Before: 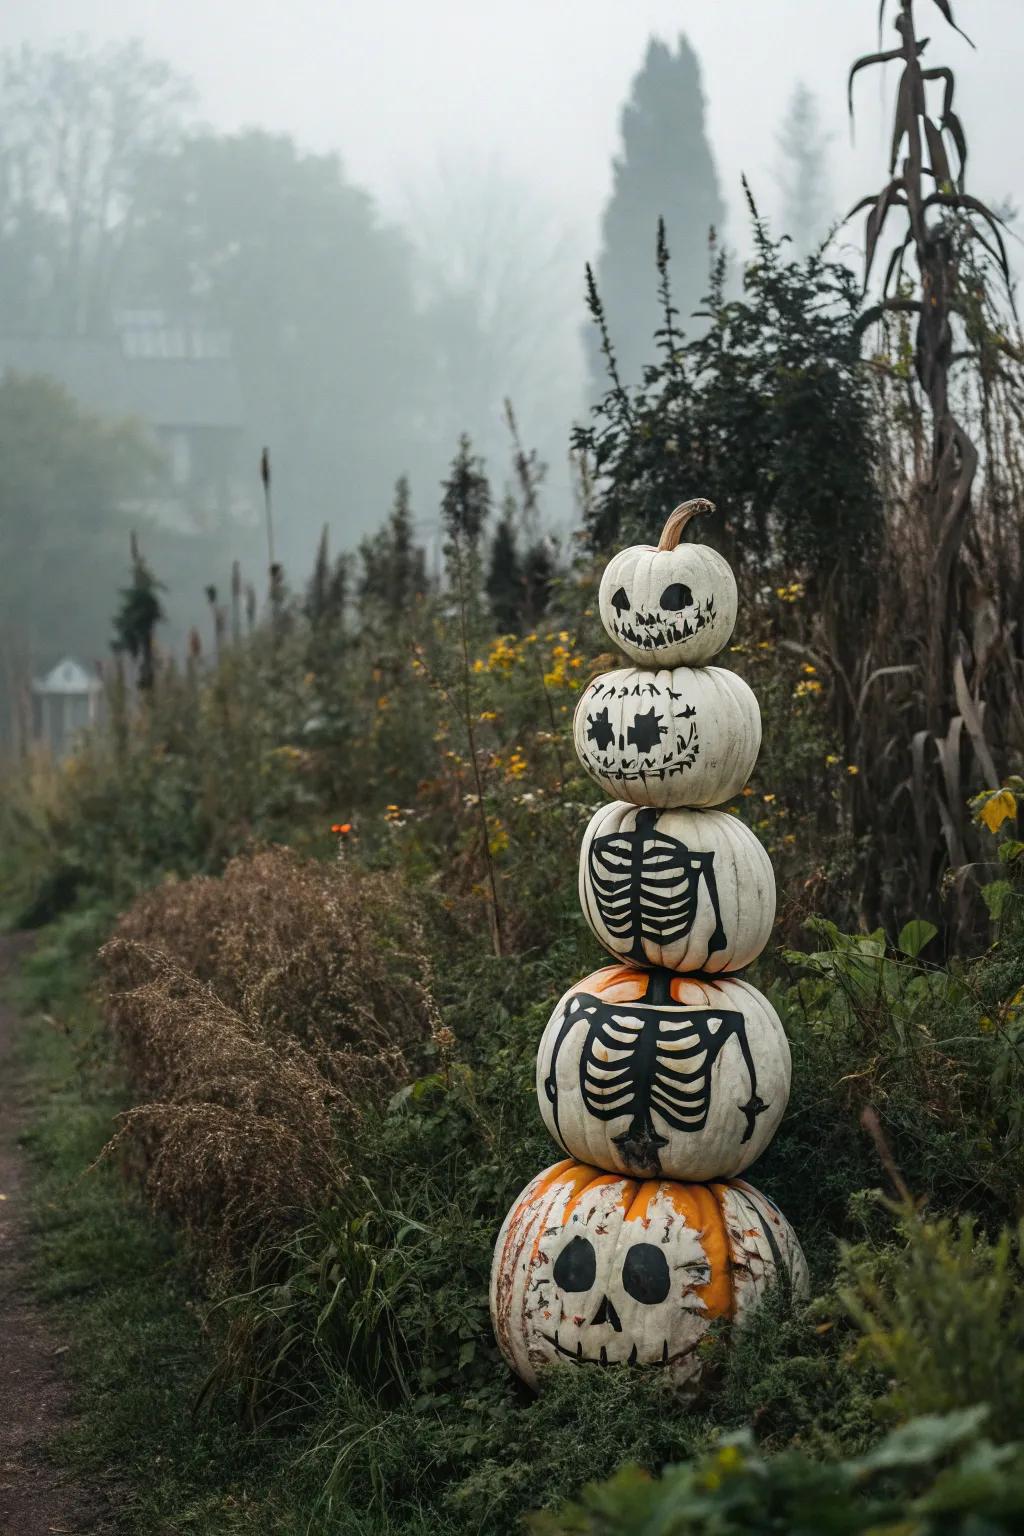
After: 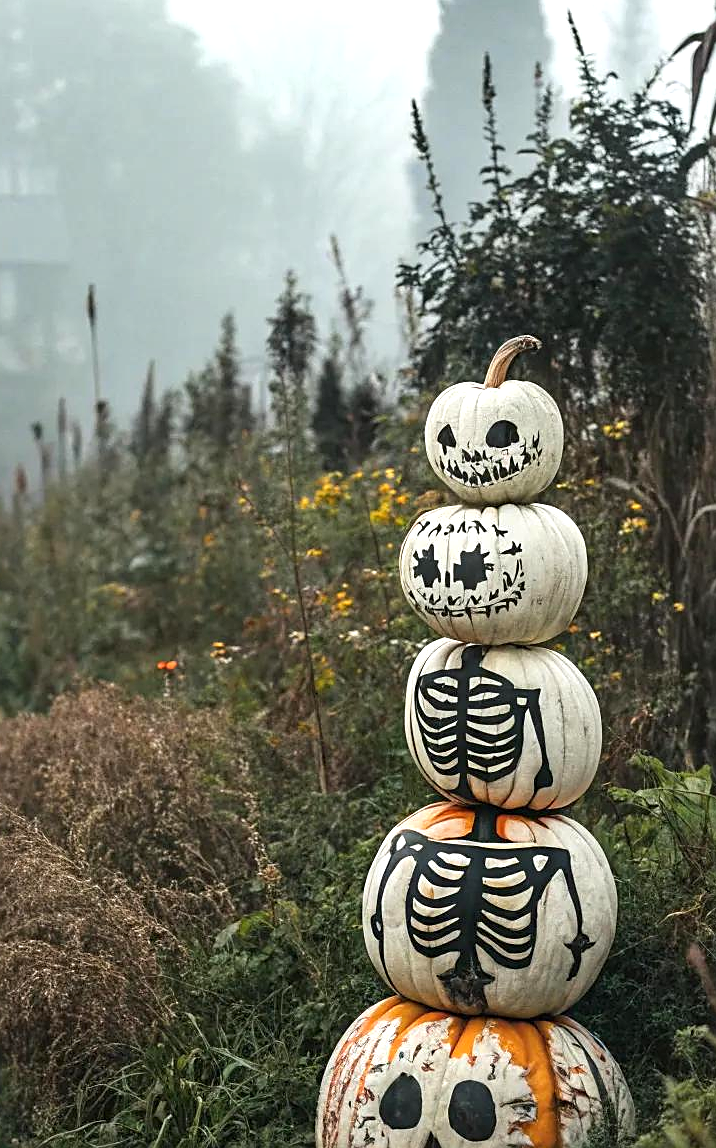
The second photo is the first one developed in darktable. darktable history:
exposure: exposure 0.6 EV, compensate highlight preservation false
sharpen: on, module defaults
crop and rotate: left 17.046%, top 10.659%, right 12.989%, bottom 14.553%
shadows and highlights: shadows 37.27, highlights -28.18, soften with gaussian
